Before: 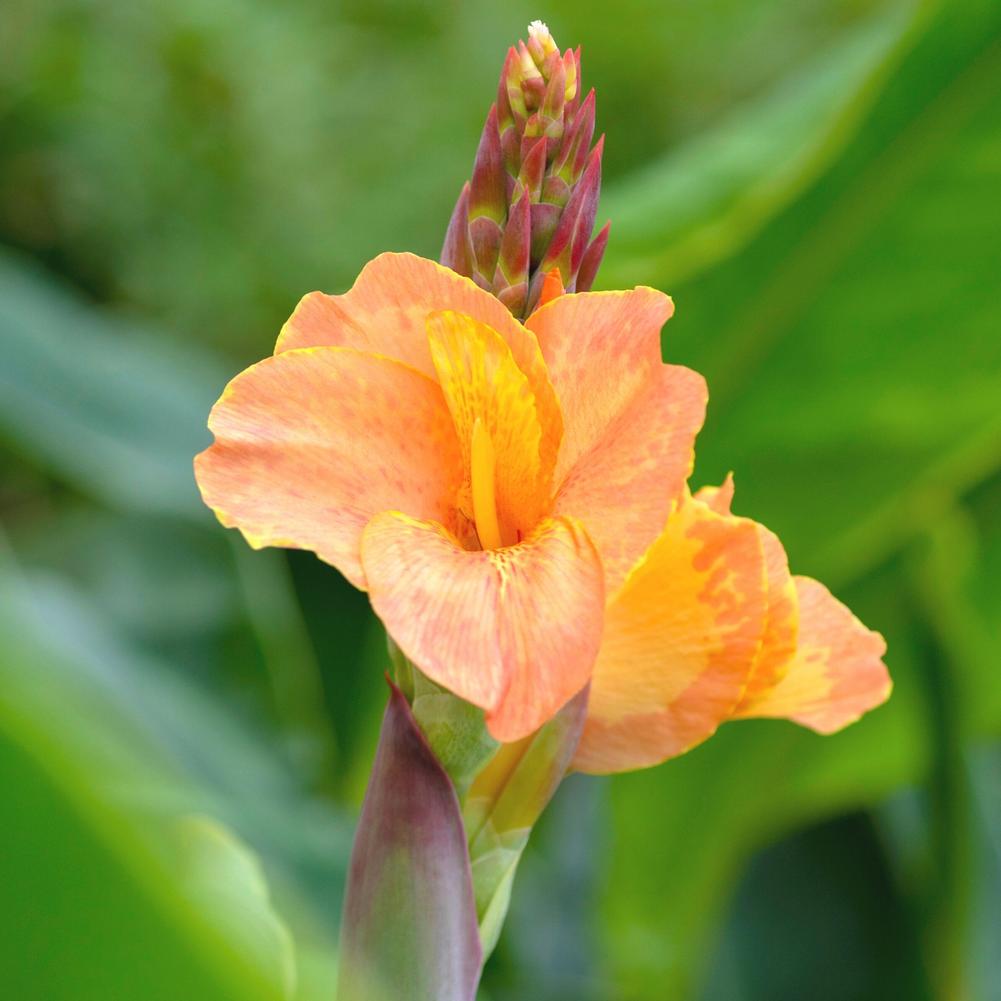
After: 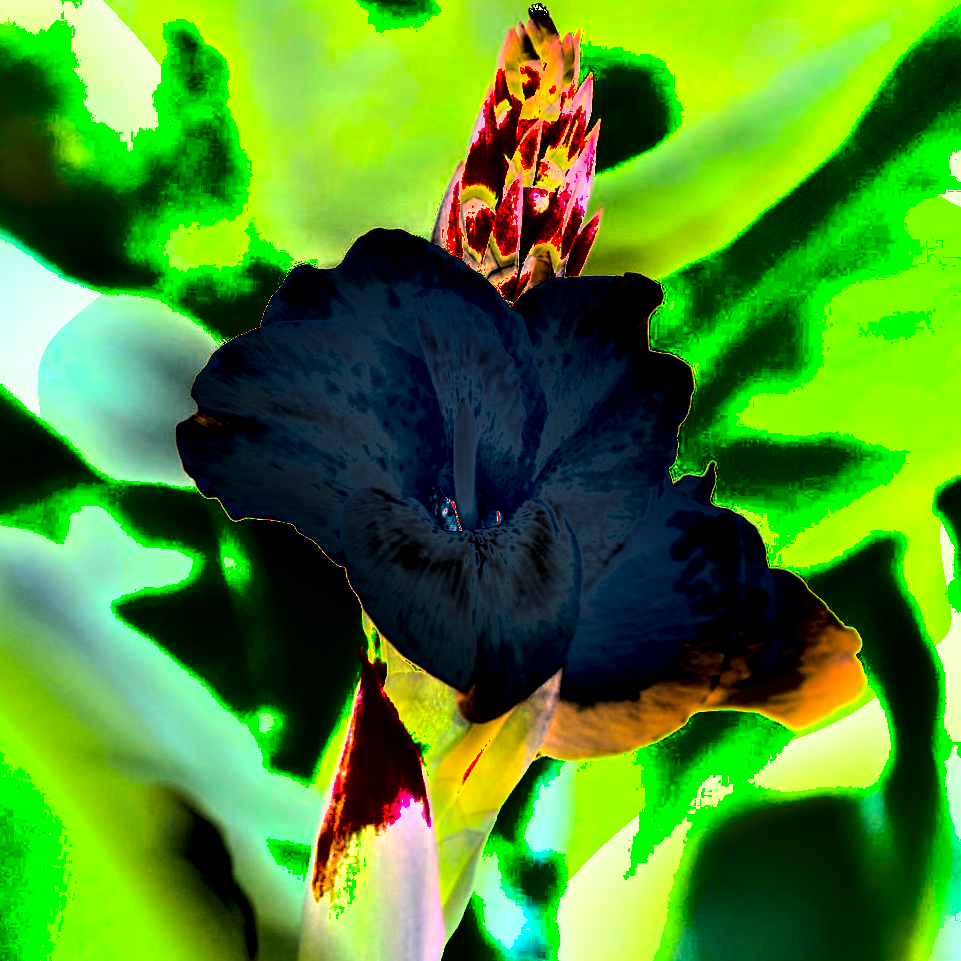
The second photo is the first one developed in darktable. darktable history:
color balance rgb: perceptual saturation grading › global saturation 25%, perceptual brilliance grading › global brilliance 35%, perceptual brilliance grading › highlights 50%, perceptual brilliance grading › mid-tones 60%, perceptual brilliance grading › shadows 35%, global vibrance 20%
shadows and highlights: shadows 19.13, highlights -83.41, soften with gaussian
contrast brightness saturation: contrast 0.28
crop and rotate: angle -2.38°
tone equalizer: -8 EV -0.75 EV, -7 EV -0.7 EV, -6 EV -0.6 EV, -5 EV -0.4 EV, -3 EV 0.4 EV, -2 EV 0.6 EV, -1 EV 0.7 EV, +0 EV 0.75 EV, edges refinement/feathering 500, mask exposure compensation -1.57 EV, preserve details no
